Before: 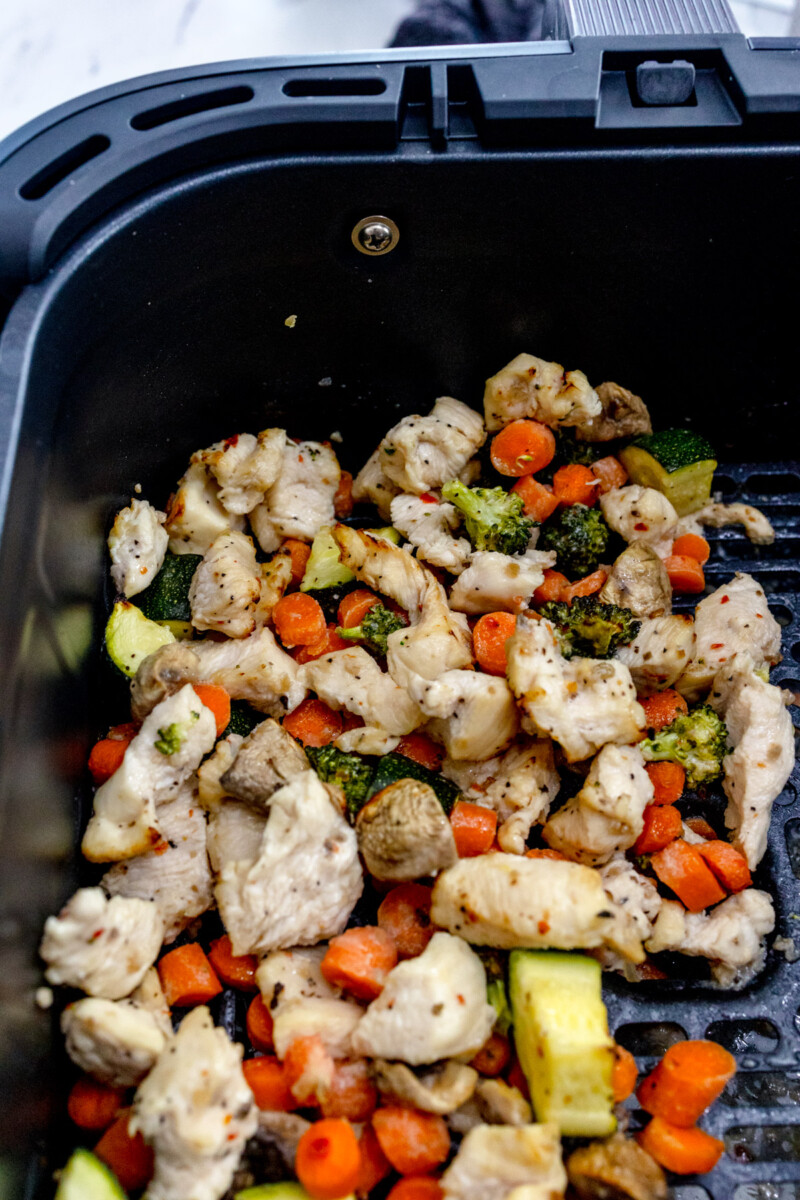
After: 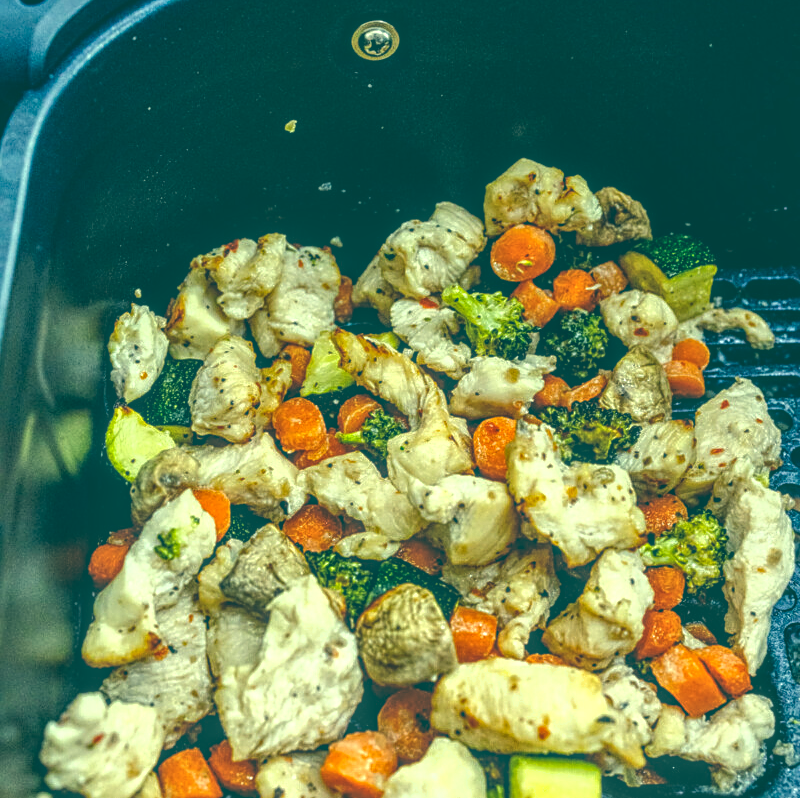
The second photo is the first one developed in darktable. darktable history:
color balance rgb: shadows lift › chroma 2.03%, shadows lift › hue 136.79°, highlights gain › chroma 3.052%, highlights gain › hue 72.27°, global offset › luminance 1.998%, perceptual saturation grading › global saturation -0.058%, global vibrance 9.659%
exposure: exposure 0.571 EV, compensate exposure bias true, compensate highlight preservation false
crop: top 16.304%, bottom 16.678%
color correction: highlights a* -19.98, highlights b* 9.8, shadows a* -20.27, shadows b* -10.19
local contrast: highlights 67%, shadows 32%, detail 167%, midtone range 0.2
sharpen: on, module defaults
shadows and highlights: low approximation 0.01, soften with gaussian
tone equalizer: mask exposure compensation -0.496 EV
